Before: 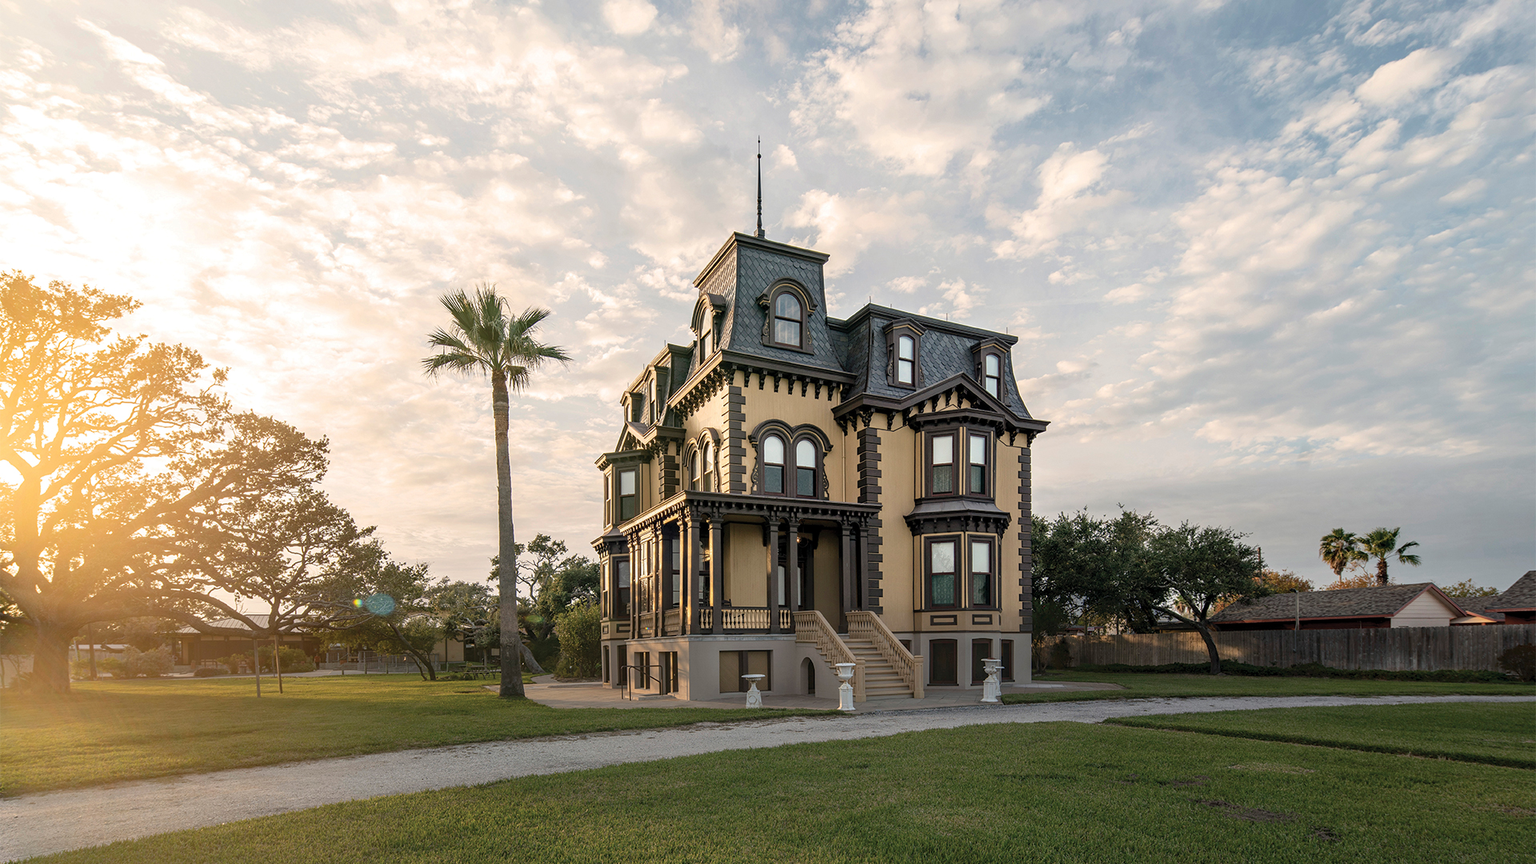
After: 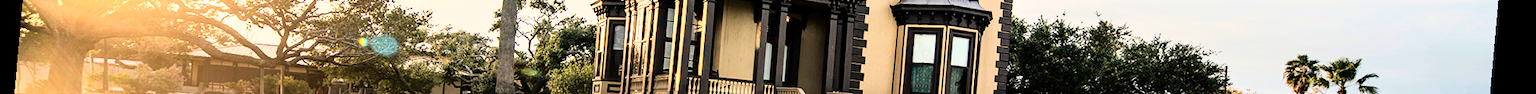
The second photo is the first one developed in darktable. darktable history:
rgb curve: curves: ch0 [(0, 0) (0.21, 0.15) (0.24, 0.21) (0.5, 0.75) (0.75, 0.96) (0.89, 0.99) (1, 1)]; ch1 [(0, 0.02) (0.21, 0.13) (0.25, 0.2) (0.5, 0.67) (0.75, 0.9) (0.89, 0.97) (1, 1)]; ch2 [(0, 0.02) (0.21, 0.13) (0.25, 0.2) (0.5, 0.67) (0.75, 0.9) (0.89, 0.97) (1, 1)], compensate middle gray true
velvia: on, module defaults
crop and rotate: top 59.084%, bottom 30.916%
rotate and perspective: rotation 5.12°, automatic cropping off
